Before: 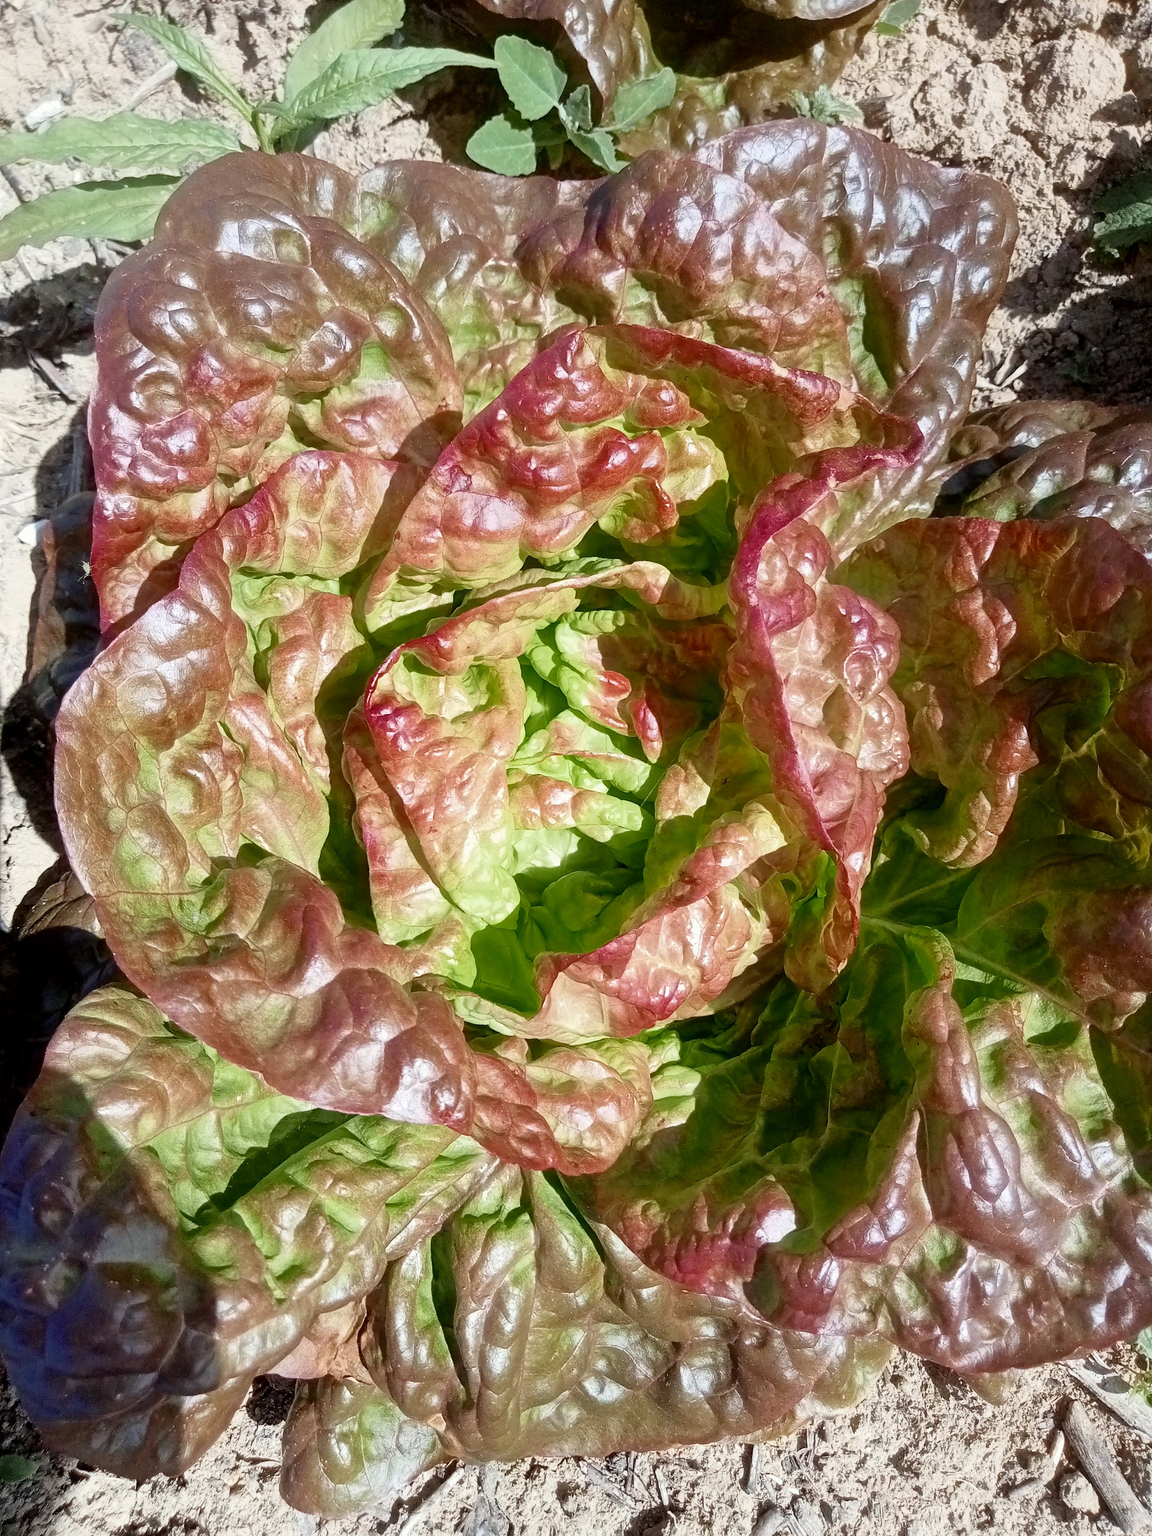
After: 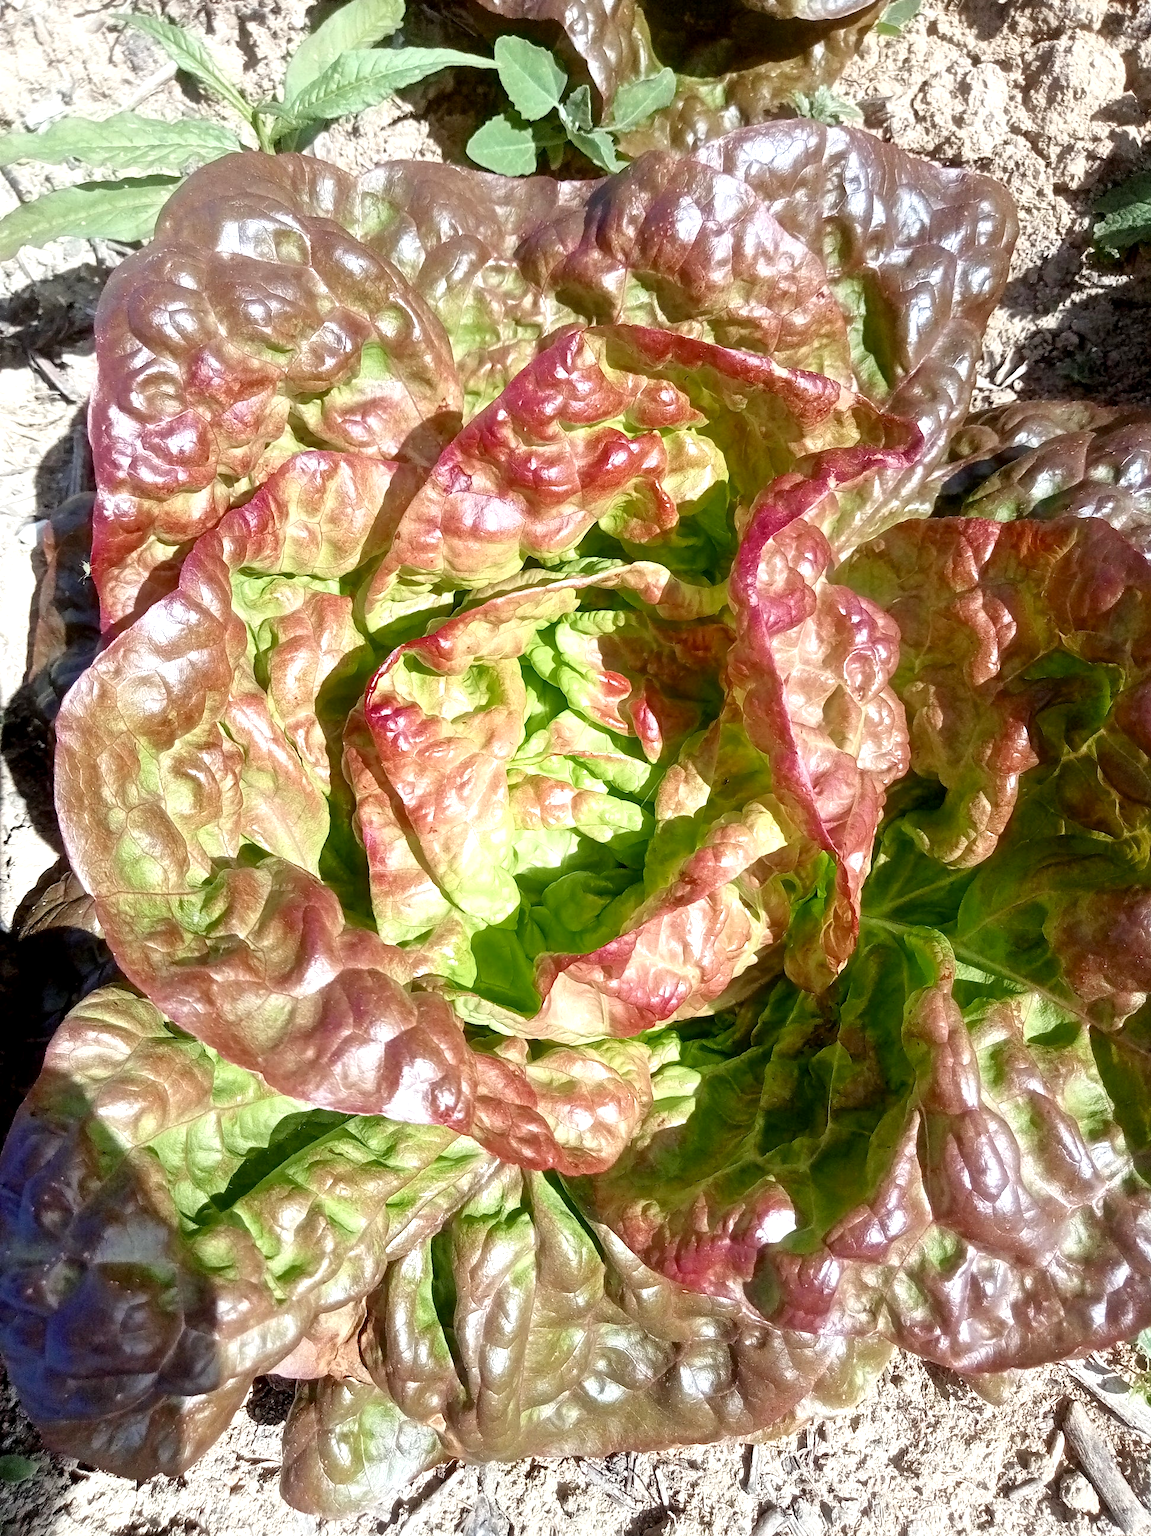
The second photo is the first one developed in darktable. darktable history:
exposure: black level correction 0.001, exposure 0.498 EV, compensate exposure bias true, compensate highlight preservation false
